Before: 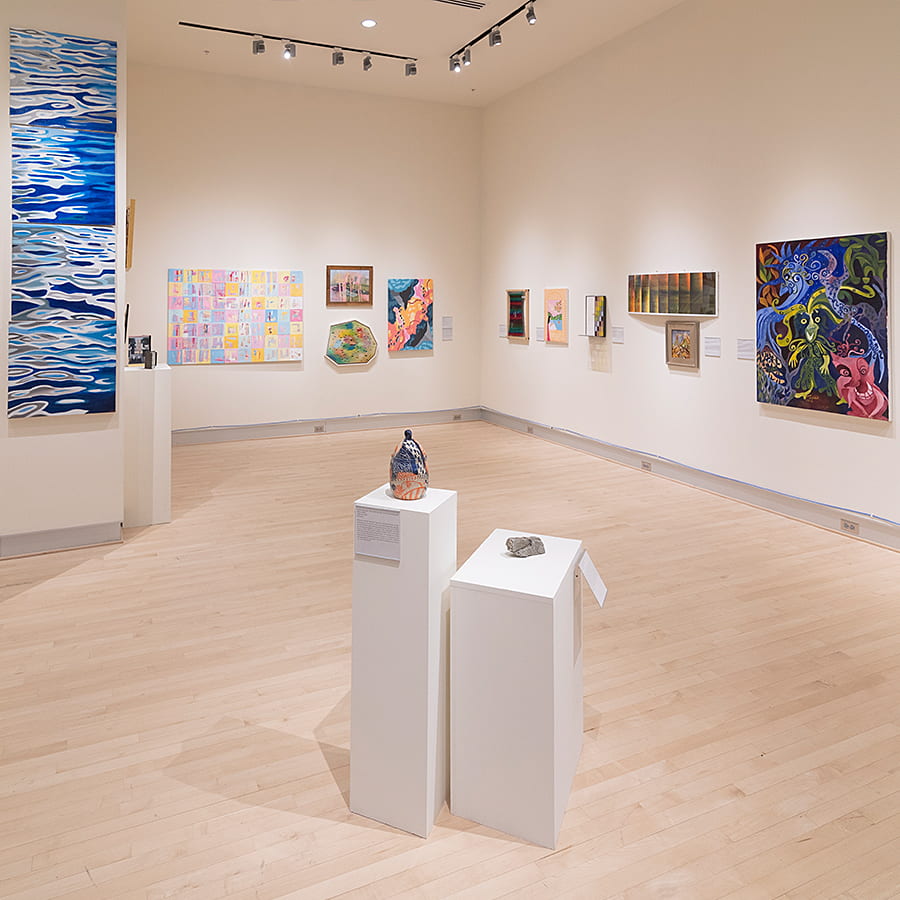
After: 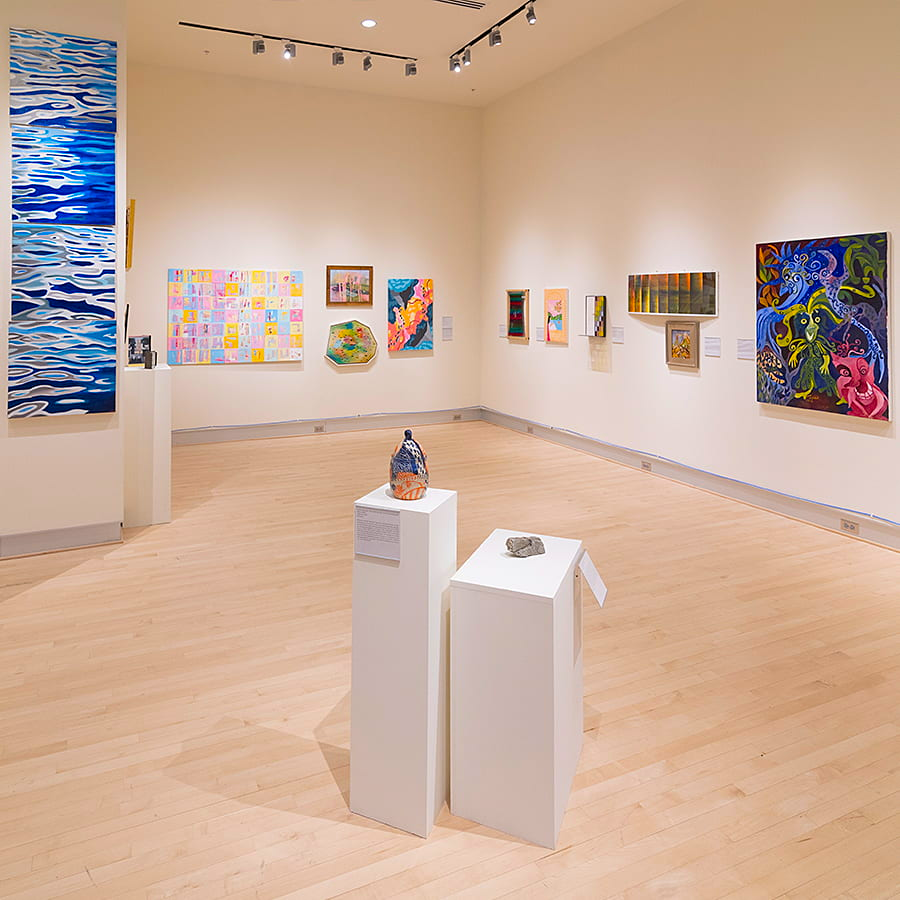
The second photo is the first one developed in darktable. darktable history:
color balance rgb: perceptual saturation grading › global saturation 40%, global vibrance 15%
